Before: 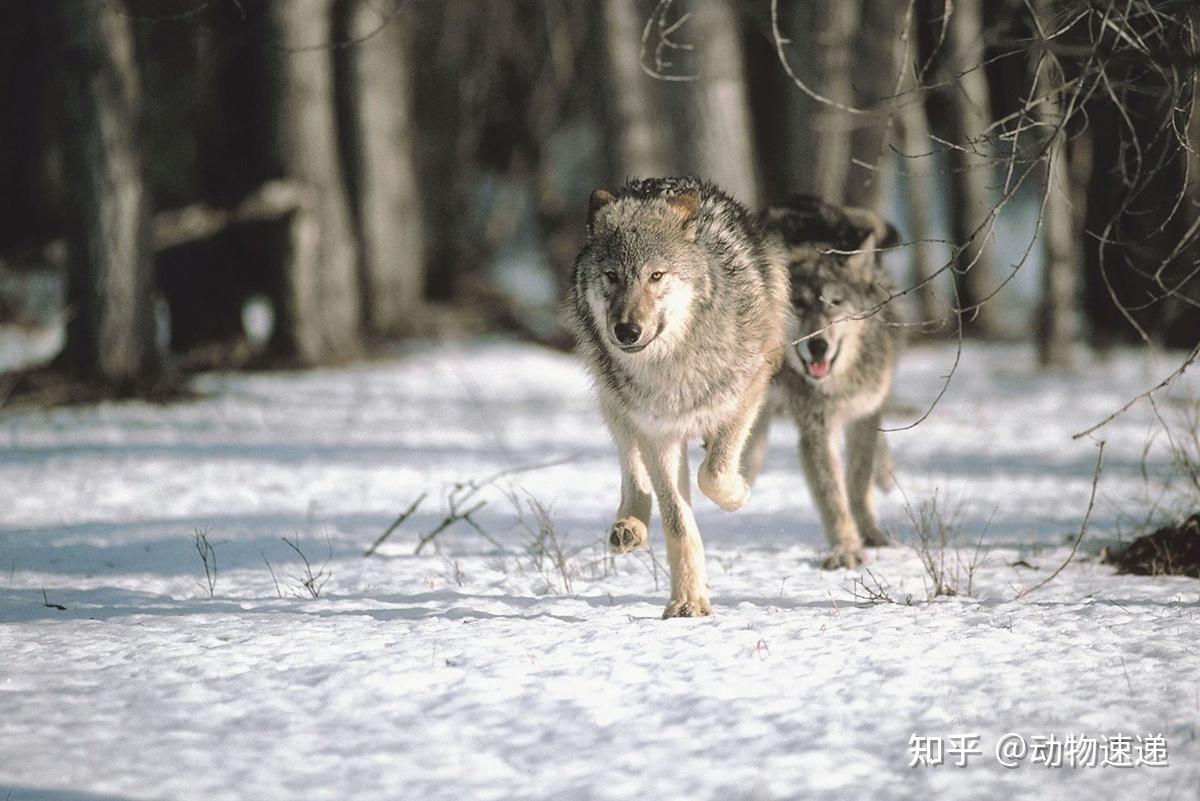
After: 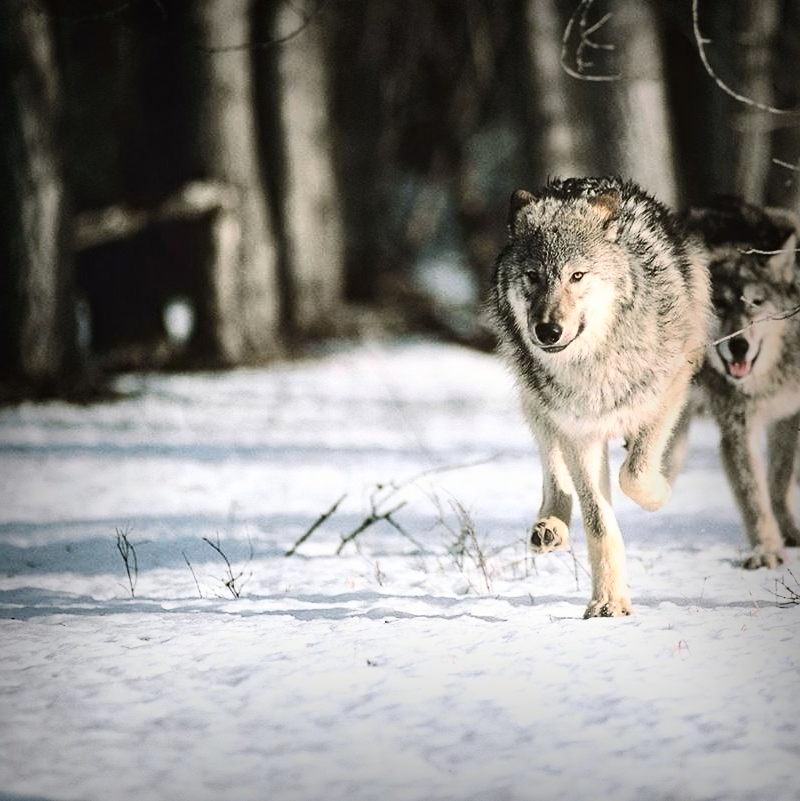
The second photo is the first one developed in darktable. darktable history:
color zones: curves: ch0 [(0, 0.613) (0.01, 0.613) (0.245, 0.448) (0.498, 0.529) (0.642, 0.665) (0.879, 0.777) (0.99, 0.613)]; ch1 [(0, 0) (0.143, 0) (0.286, 0) (0.429, 0) (0.571, 0) (0.714, 0) (0.857, 0)], mix -93.41%
crop and rotate: left 6.617%, right 26.717%
vignetting: fall-off start 53.2%, brightness -0.594, saturation 0, automatic ratio true, width/height ratio 1.313, shape 0.22, unbound false
contrast brightness saturation: contrast 0.39, brightness 0.1
haze removal: compatibility mode true, adaptive false
